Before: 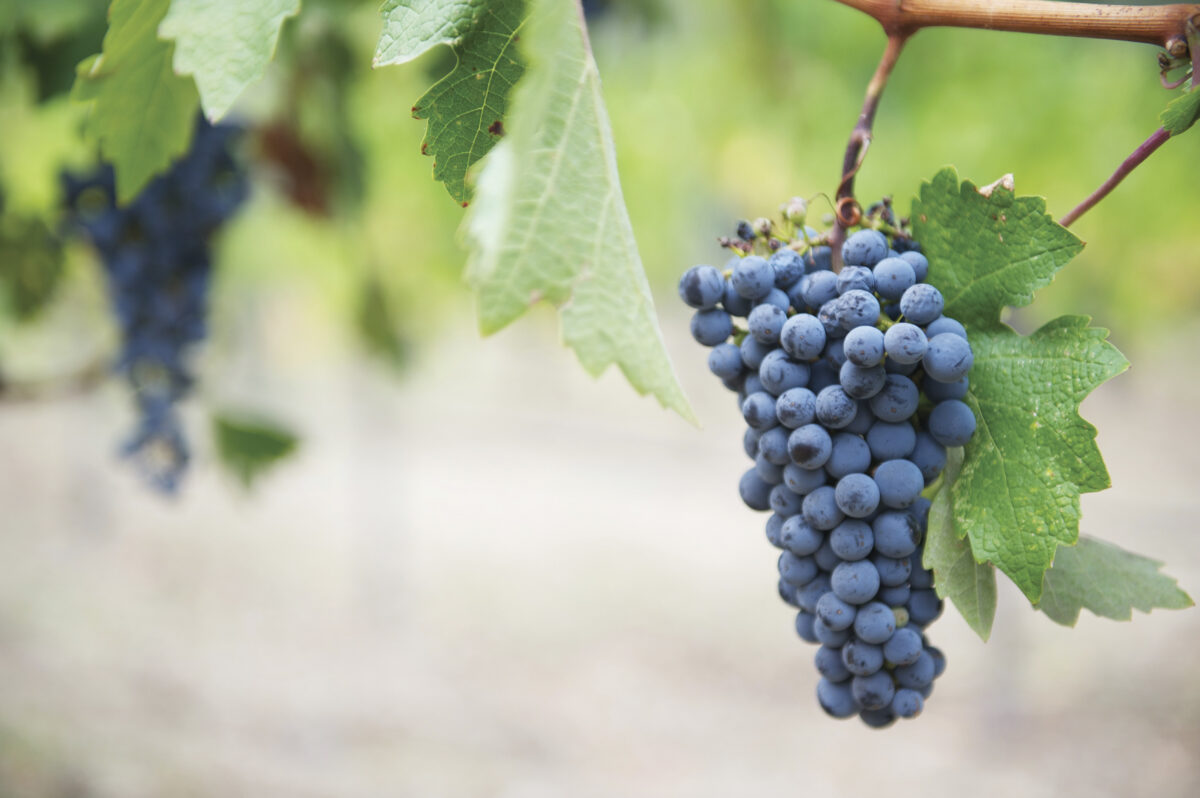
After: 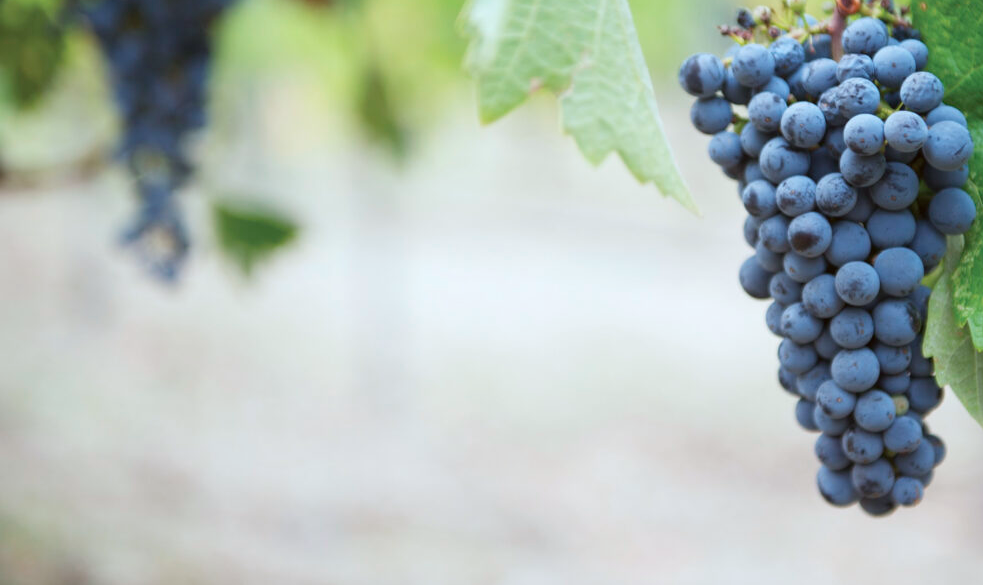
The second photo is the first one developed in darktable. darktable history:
crop: top 26.582%, right 18.034%
color correction: highlights a* -3.23, highlights b* -6.96, shadows a* 3.21, shadows b* 5.56
